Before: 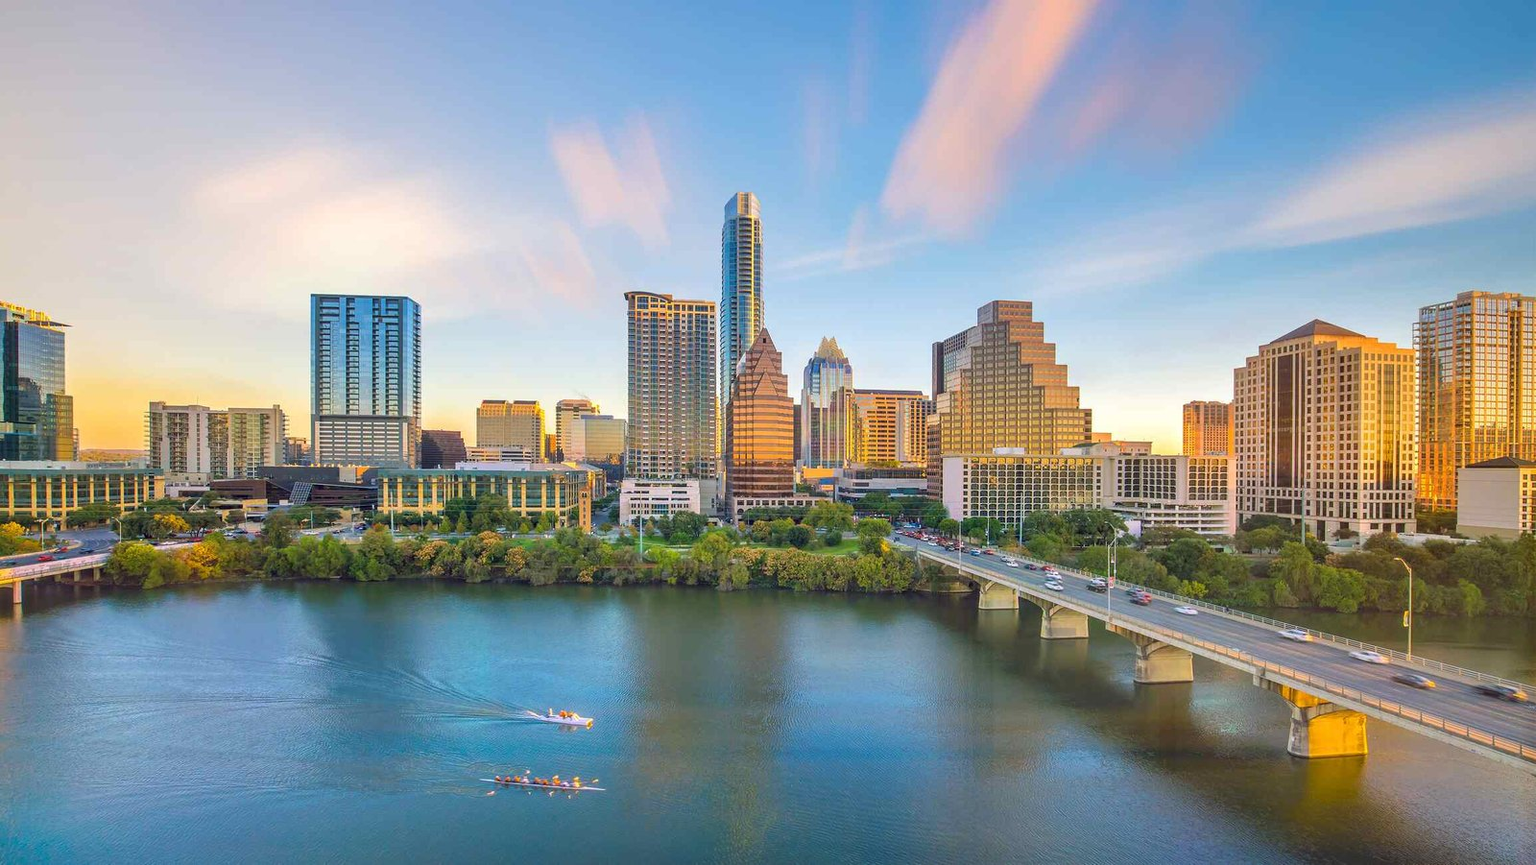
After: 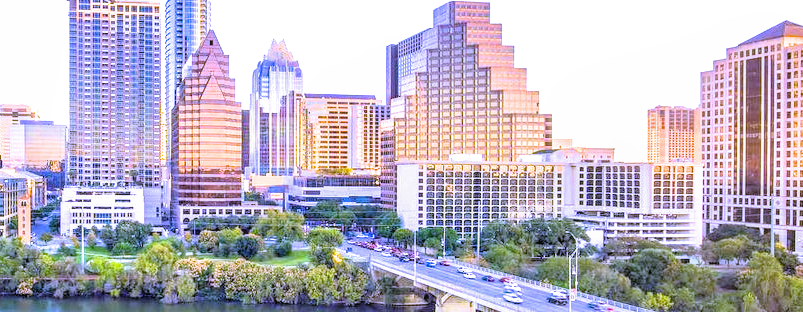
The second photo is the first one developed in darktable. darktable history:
crop: left 36.607%, top 34.735%, right 13.146%, bottom 30.611%
haze removal: strength 0.29, distance 0.25, compatibility mode true, adaptive false
exposure: exposure 1.137 EV, compensate highlight preservation false
white balance: red 0.98, blue 1.61
filmic rgb: black relative exposure -3.72 EV, white relative exposure 2.77 EV, dynamic range scaling -5.32%, hardness 3.03
local contrast: detail 110%
rgb levels: preserve colors max RGB
